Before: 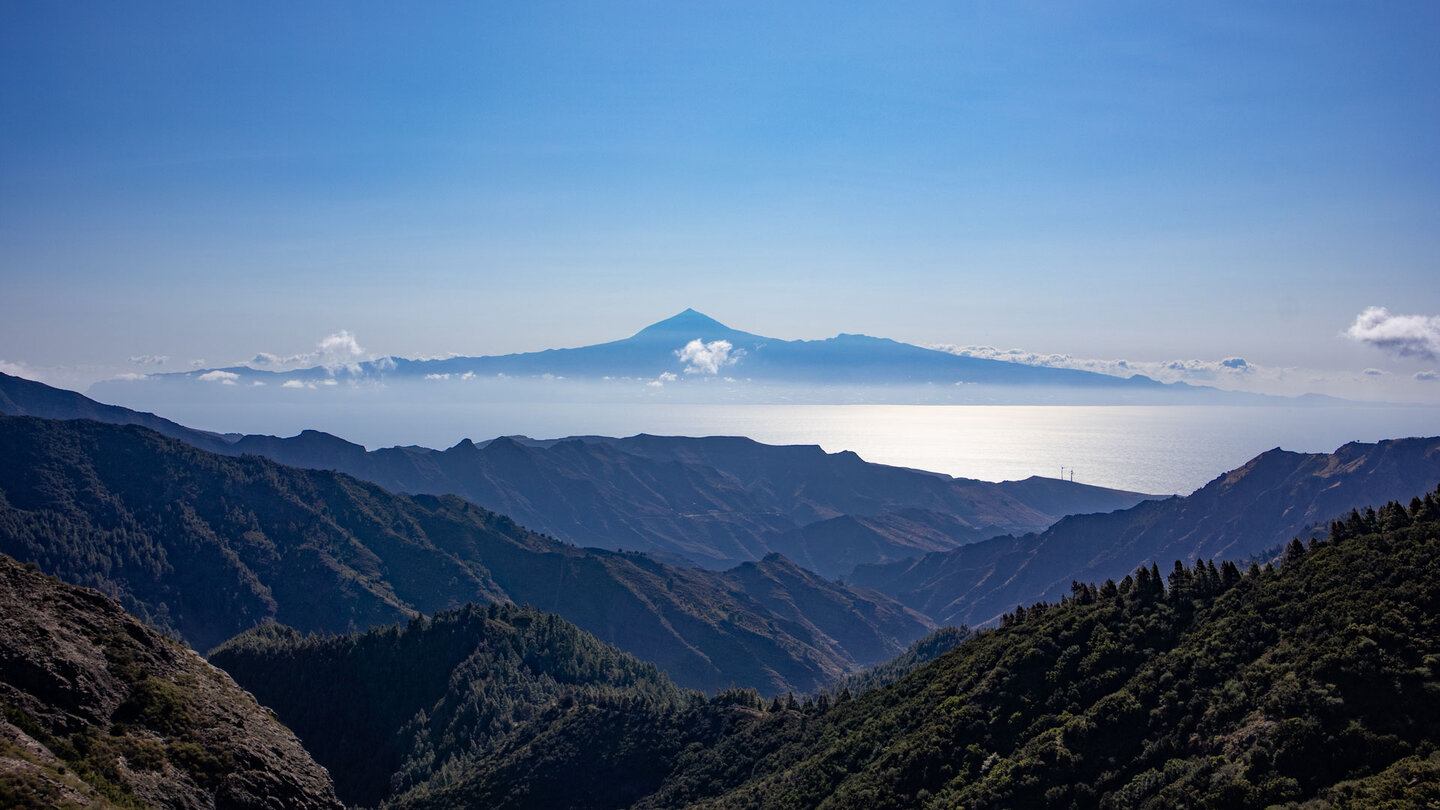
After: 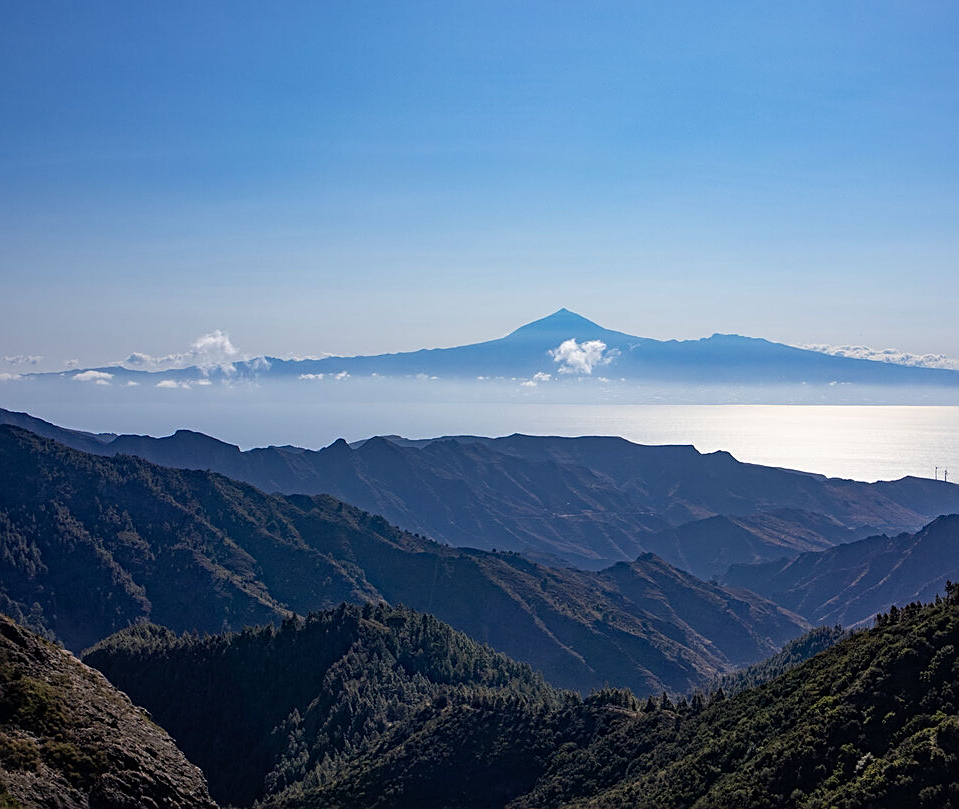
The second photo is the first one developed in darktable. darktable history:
sharpen: on, module defaults
crop and rotate: left 8.786%, right 24.548%
